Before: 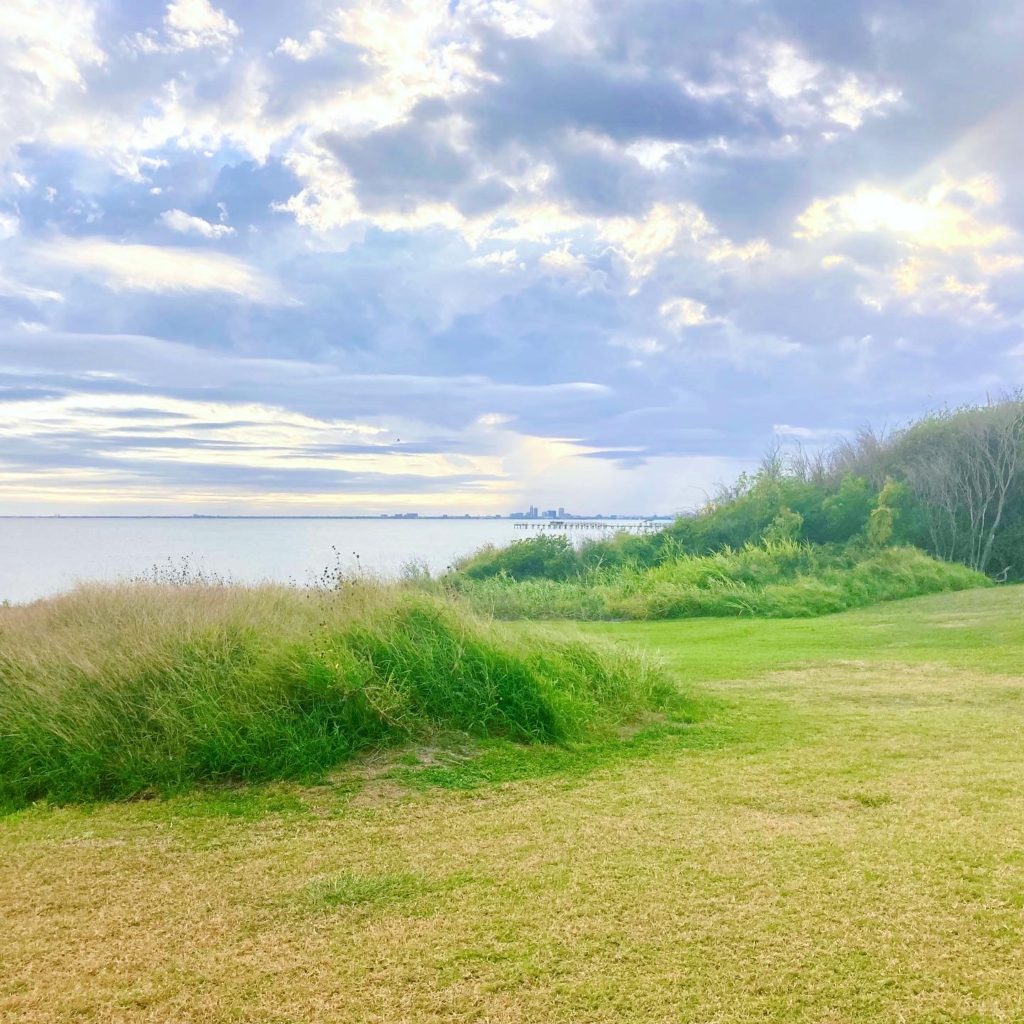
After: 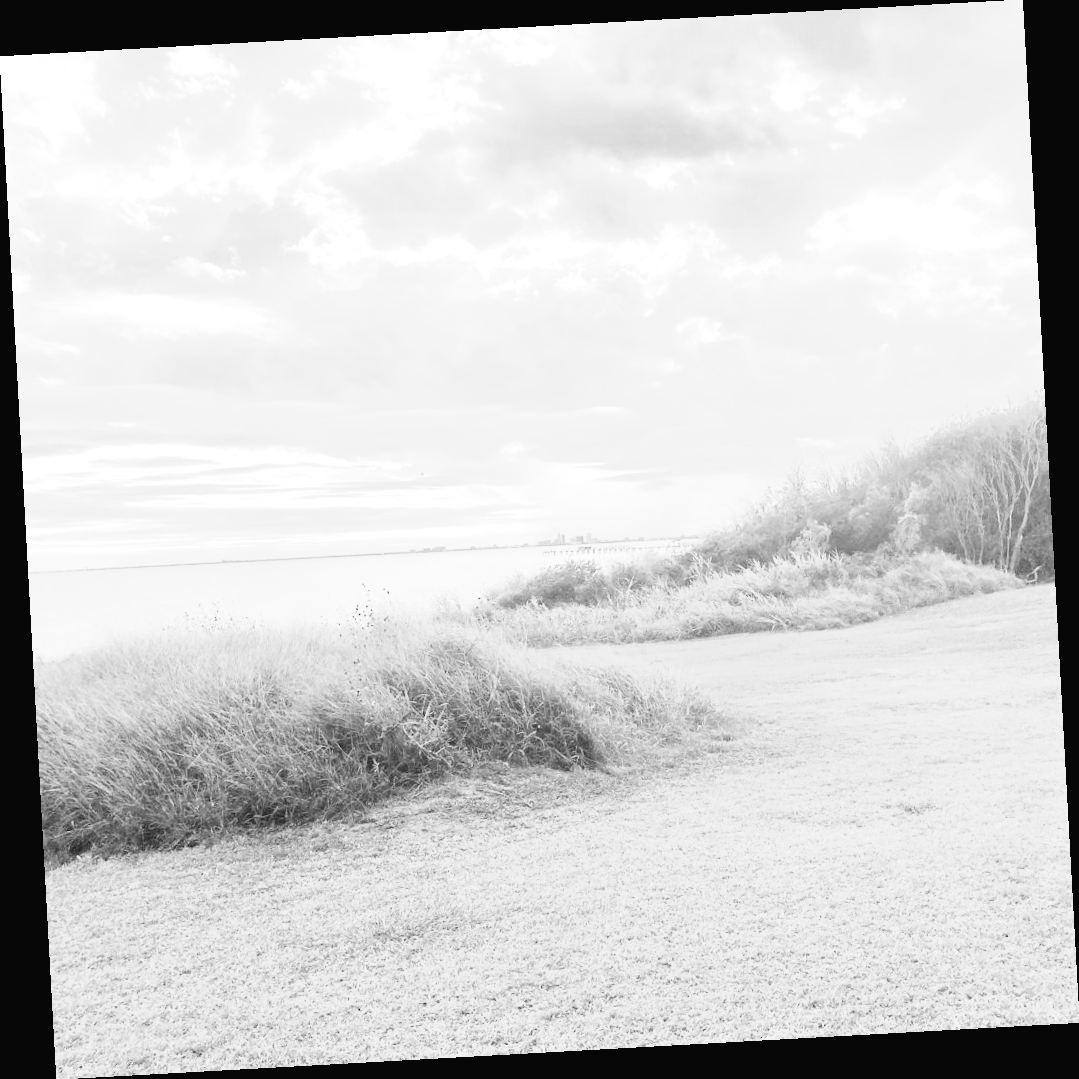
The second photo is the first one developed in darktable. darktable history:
contrast brightness saturation: contrast -0.08, brightness -0.04, saturation -0.11
tone curve: curves: ch0 [(0, 0) (0.131, 0.094) (0.326, 0.386) (0.481, 0.623) (0.593, 0.764) (0.812, 0.933) (1, 0.974)]; ch1 [(0, 0) (0.366, 0.367) (0.475, 0.453) (0.494, 0.493) (0.504, 0.497) (0.553, 0.584) (1, 1)]; ch2 [(0, 0) (0.333, 0.346) (0.375, 0.375) (0.424, 0.43) (0.476, 0.492) (0.502, 0.503) (0.533, 0.556) (0.566, 0.599) (0.614, 0.653) (1, 1)], color space Lab, independent channels, preserve colors none
rotate and perspective: rotation -3.18°, automatic cropping off
exposure: exposure 0.669 EV, compensate highlight preservation false
monochrome: on, module defaults
